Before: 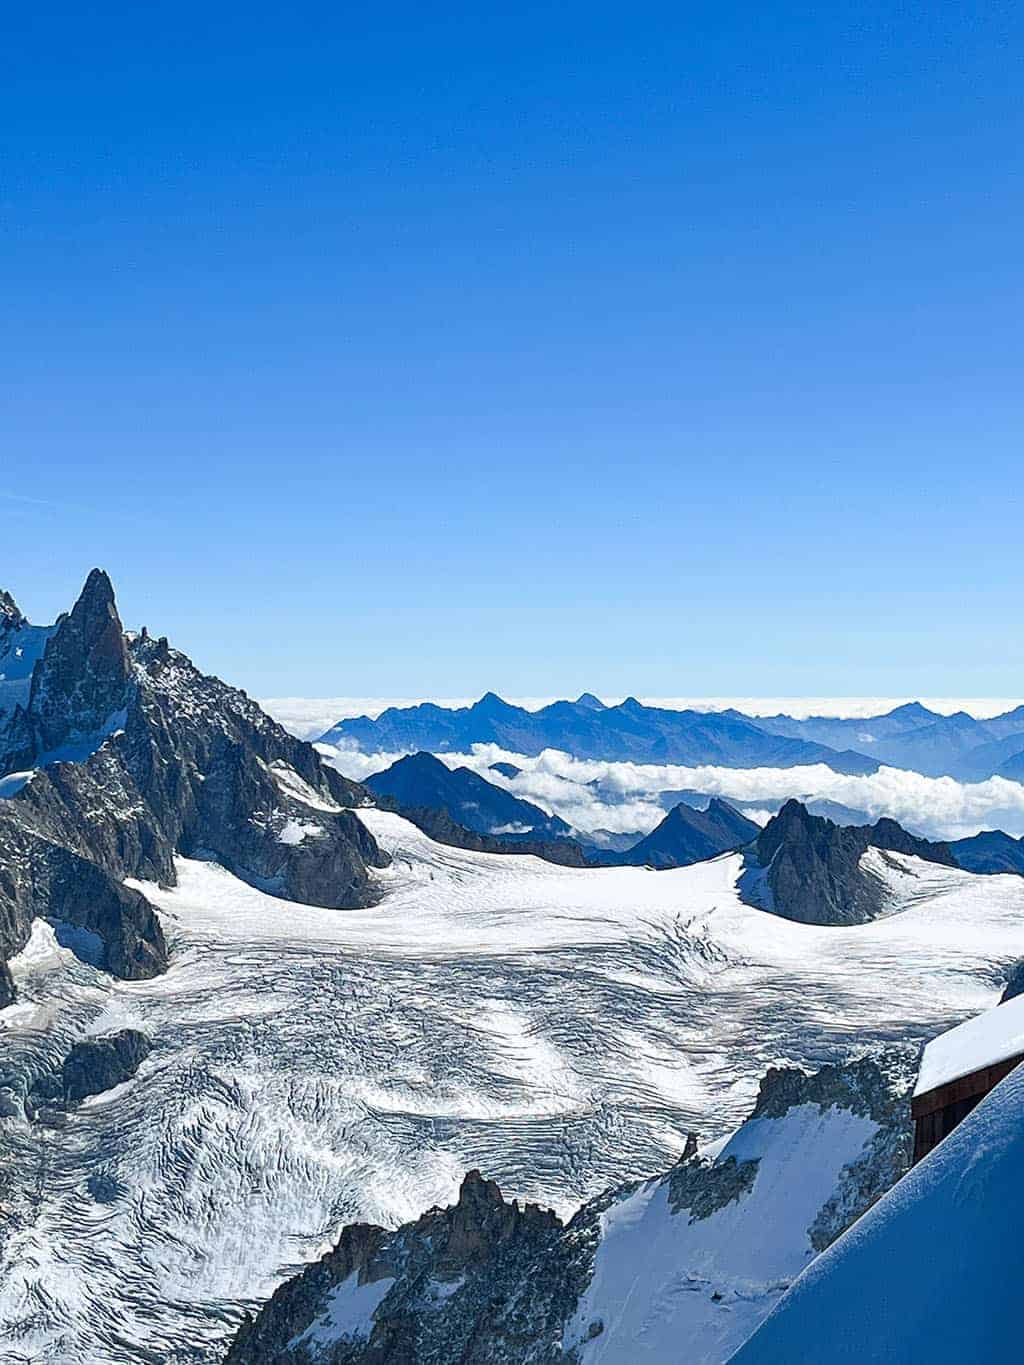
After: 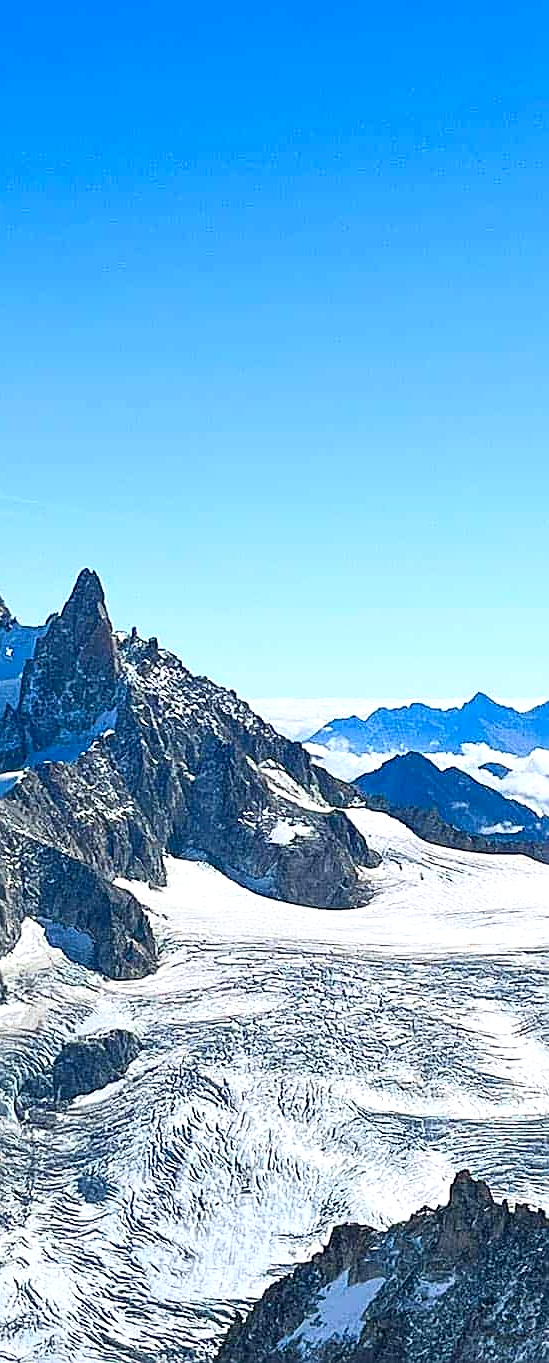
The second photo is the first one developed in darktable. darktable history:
exposure: exposure 0.294 EV, compensate highlight preservation false
contrast brightness saturation: contrast 0.203, brightness 0.146, saturation 0.147
crop: left 1.038%, right 45.318%, bottom 0.081%
sharpen: on, module defaults
